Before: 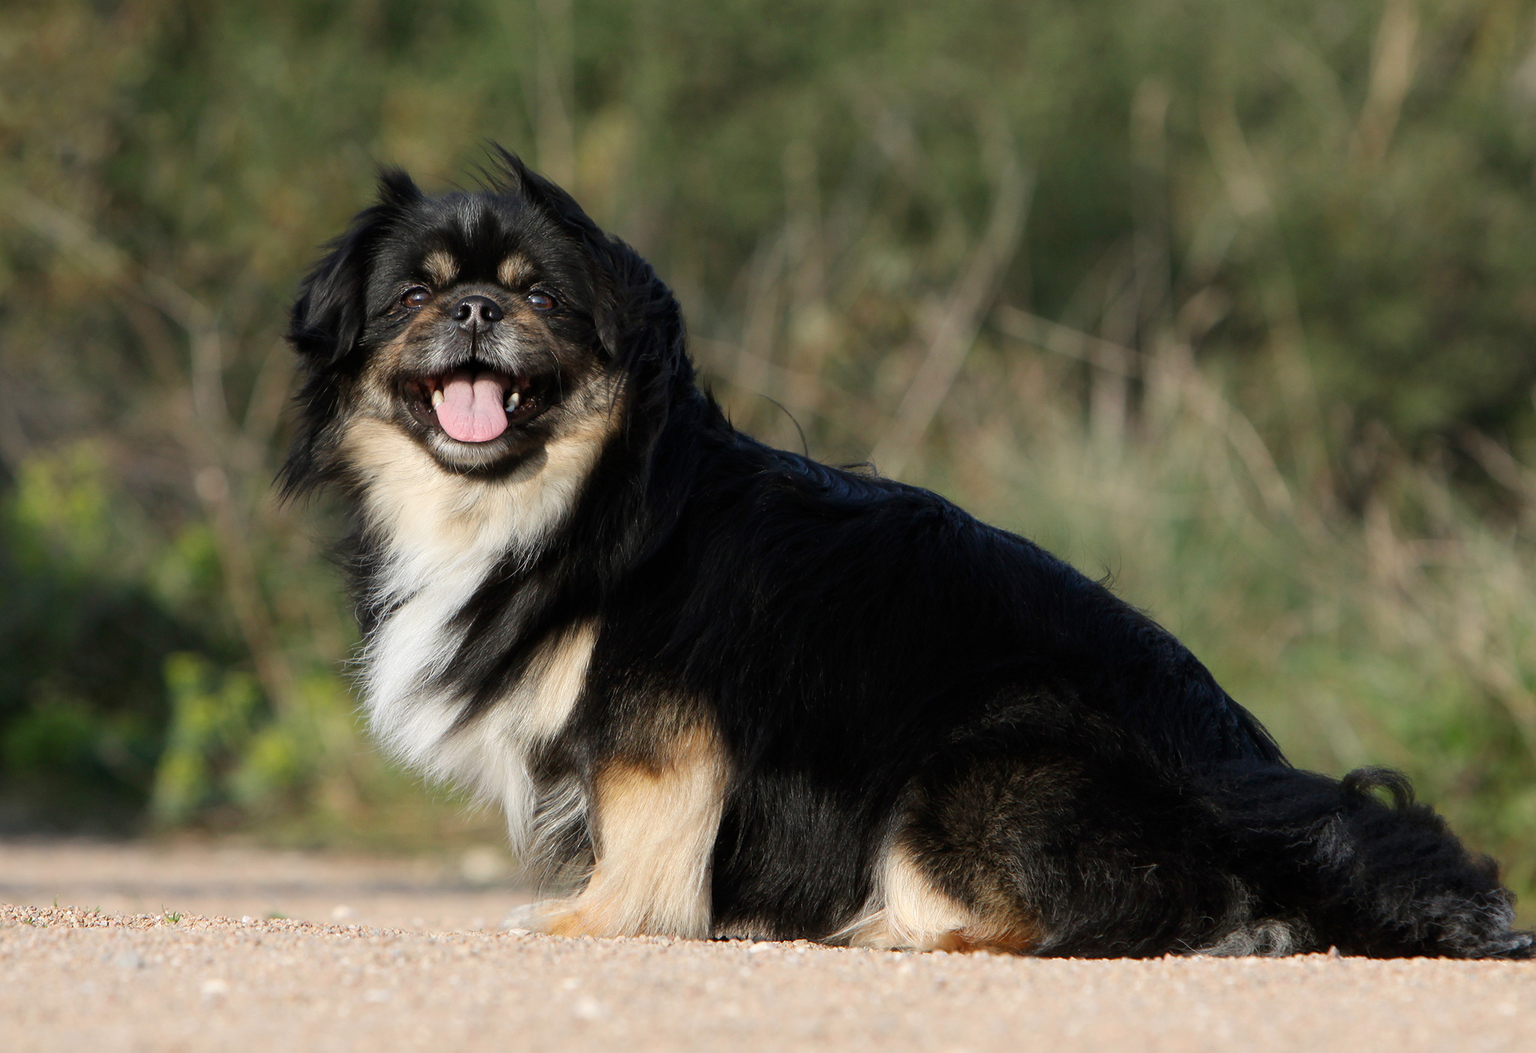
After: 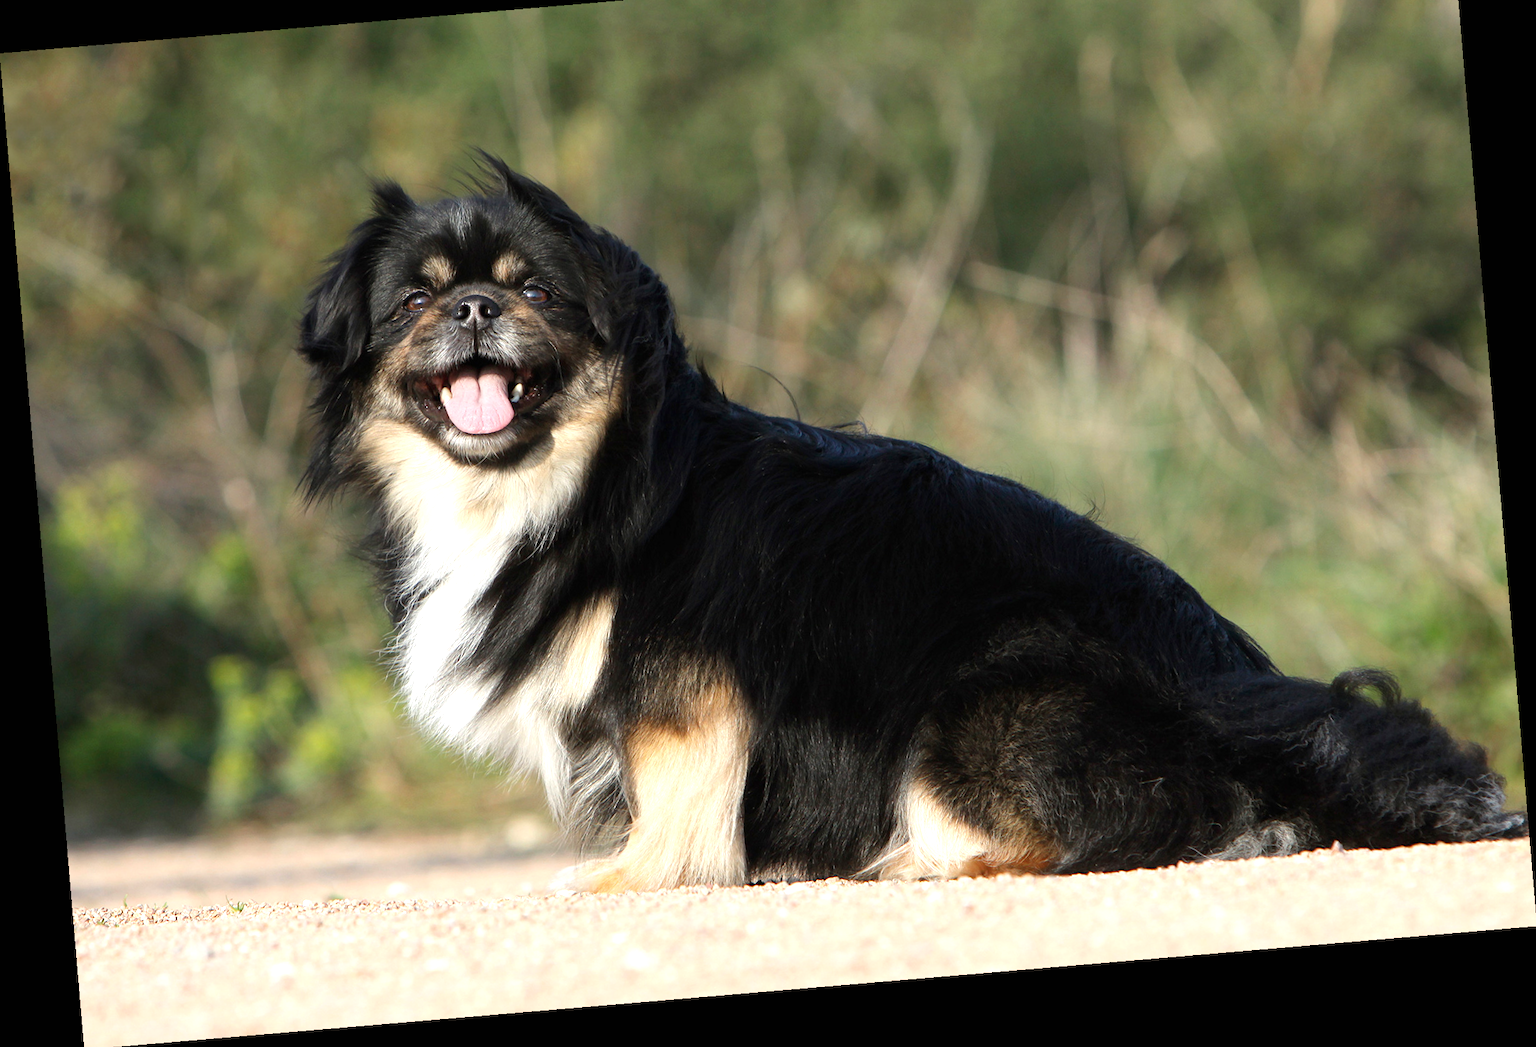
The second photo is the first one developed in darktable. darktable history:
crop and rotate: top 6.25%
rotate and perspective: rotation -4.86°, automatic cropping off
exposure: black level correction 0, exposure 0.7 EV, compensate exposure bias true, compensate highlight preservation false
